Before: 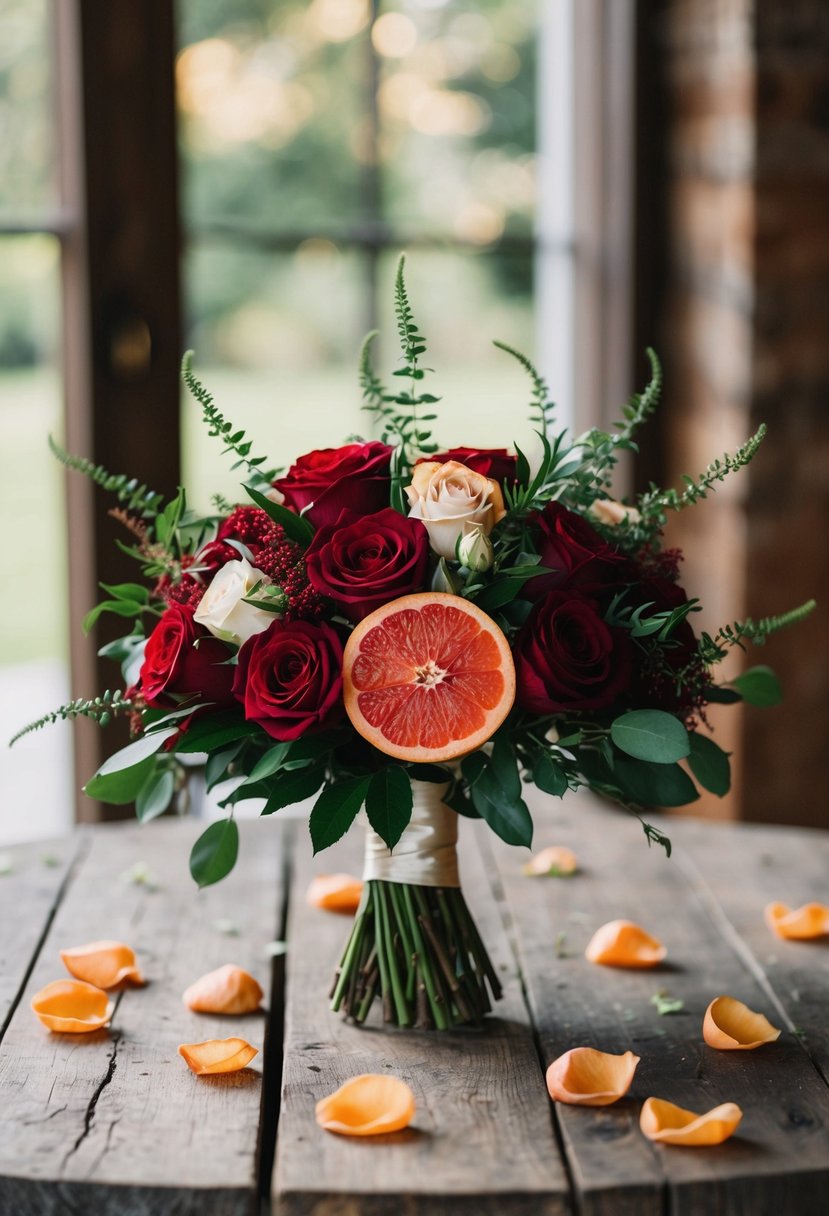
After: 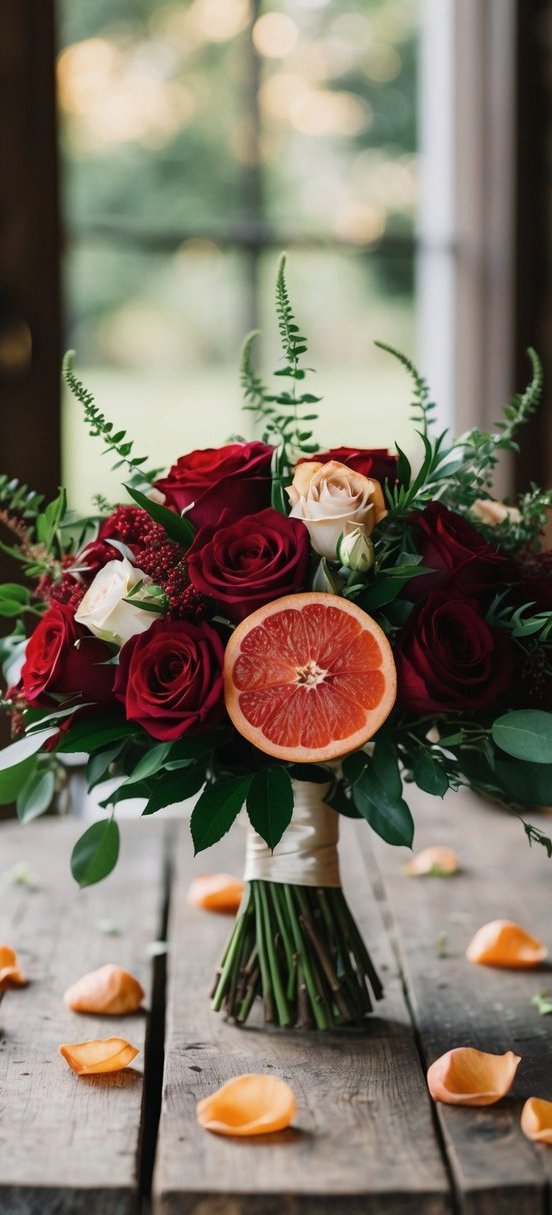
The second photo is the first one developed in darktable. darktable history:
crop and rotate: left 14.401%, right 18.986%
color zones: curves: ch0 [(0.068, 0.464) (0.25, 0.5) (0.48, 0.508) (0.75, 0.536) (0.886, 0.476) (0.967, 0.456)]; ch1 [(0.066, 0.456) (0.25, 0.5) (0.616, 0.508) (0.746, 0.56) (0.934, 0.444)]
